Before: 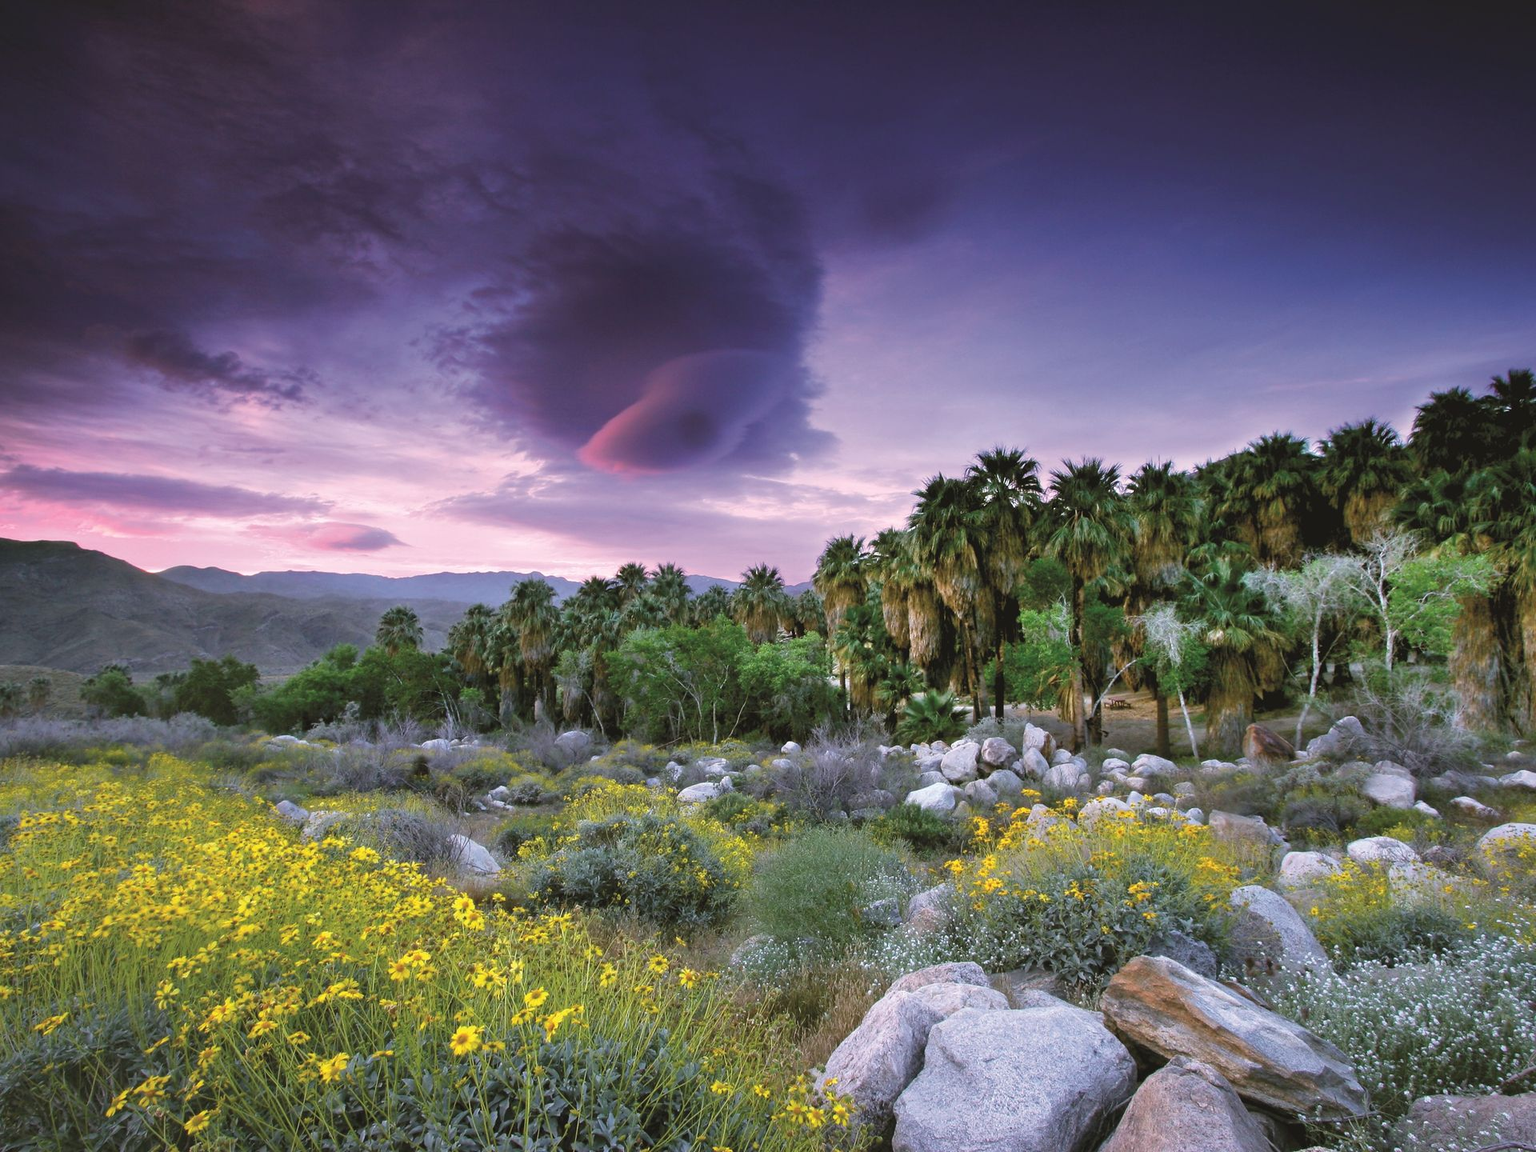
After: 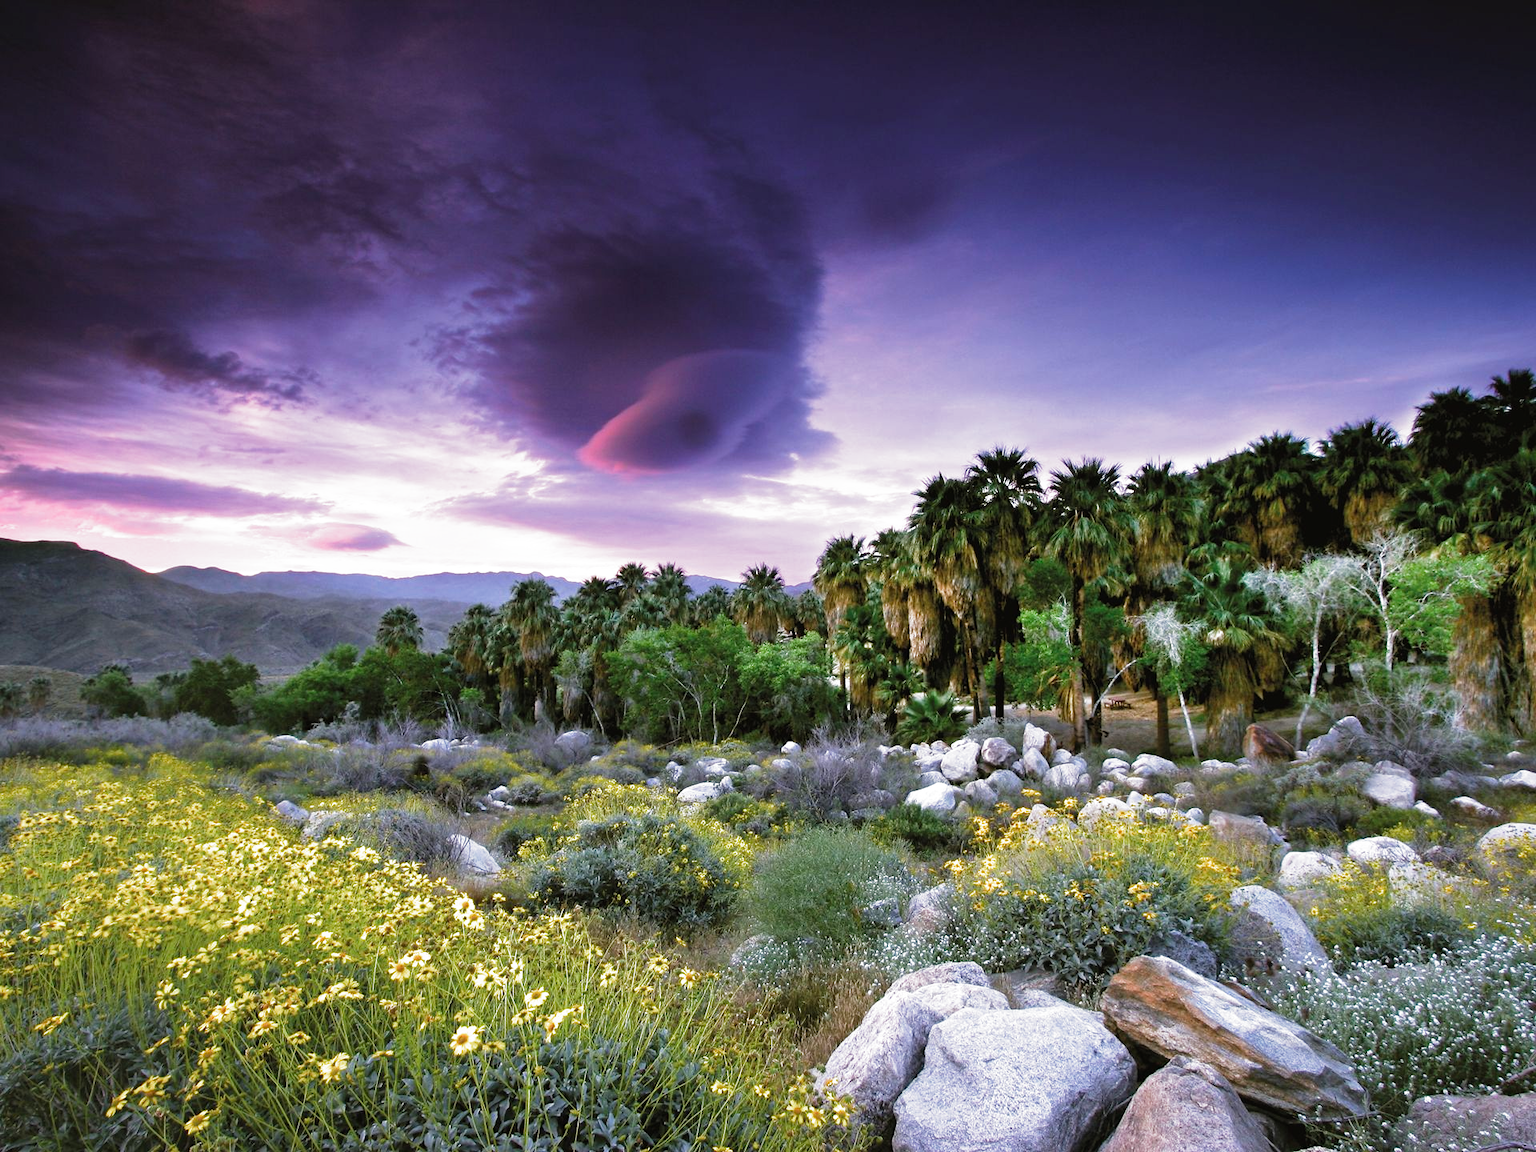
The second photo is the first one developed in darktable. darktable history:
exposure: black level correction 0.001, exposure 0.138 EV, compensate highlight preservation false
filmic rgb: black relative exposure -9.05 EV, white relative exposure 2.3 EV, hardness 7.47, preserve chrominance no, color science v3 (2019), use custom middle-gray values true
